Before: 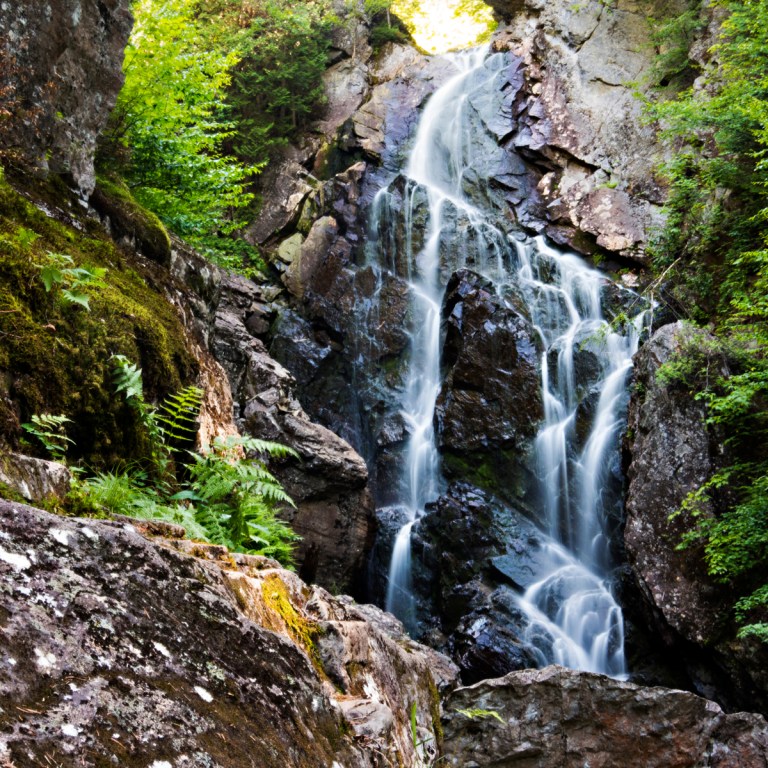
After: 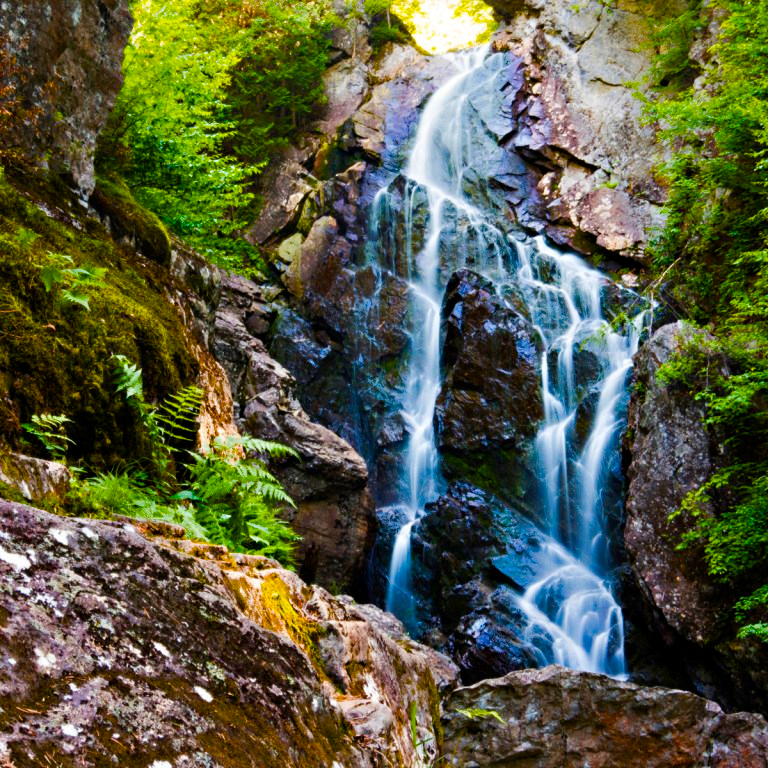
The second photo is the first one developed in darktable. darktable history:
color balance rgb: linear chroma grading › global chroma 22.614%, perceptual saturation grading › global saturation 54.512%, perceptual saturation grading › highlights -50.081%, perceptual saturation grading › mid-tones 39.365%, perceptual saturation grading › shadows 30.569%, global vibrance 15.06%
